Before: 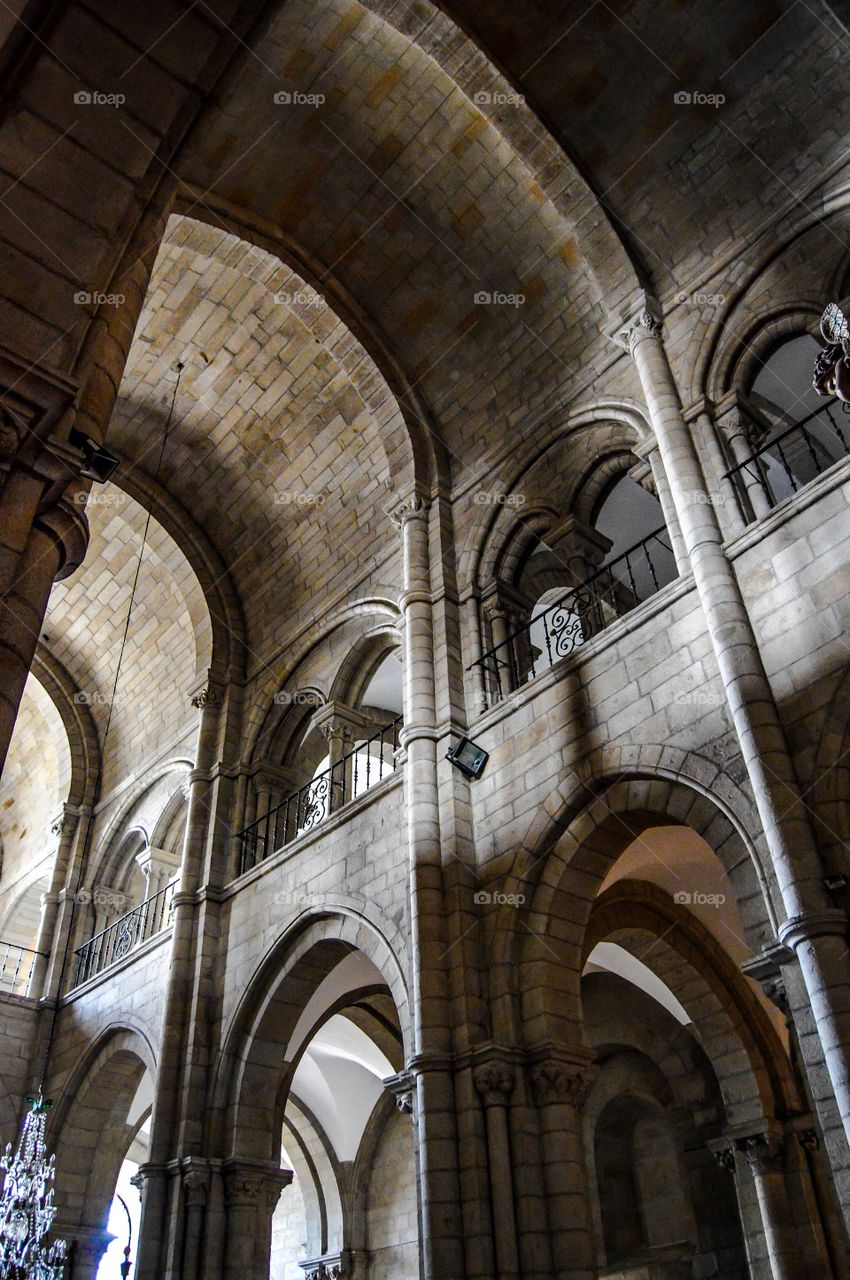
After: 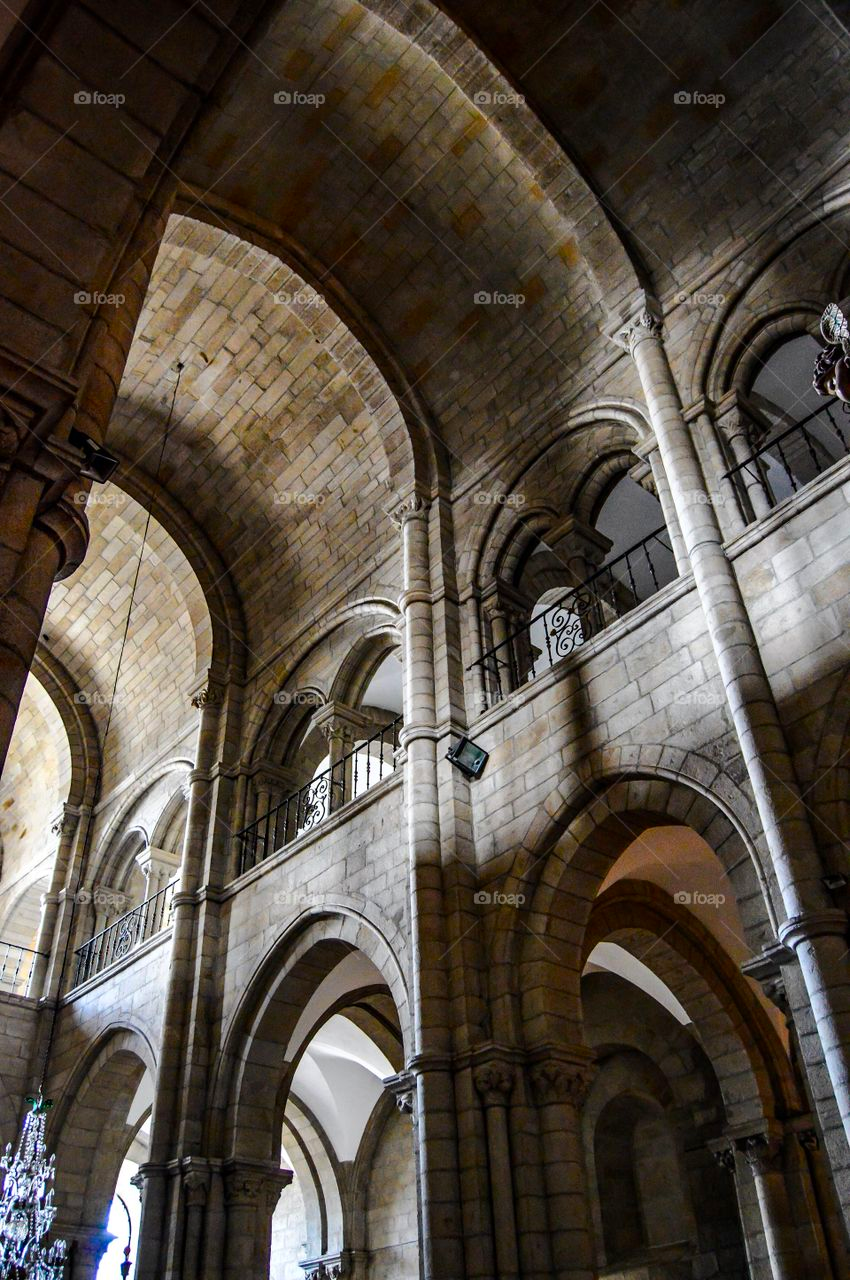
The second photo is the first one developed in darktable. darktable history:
contrast brightness saturation: contrast 0.083, saturation 0.203
